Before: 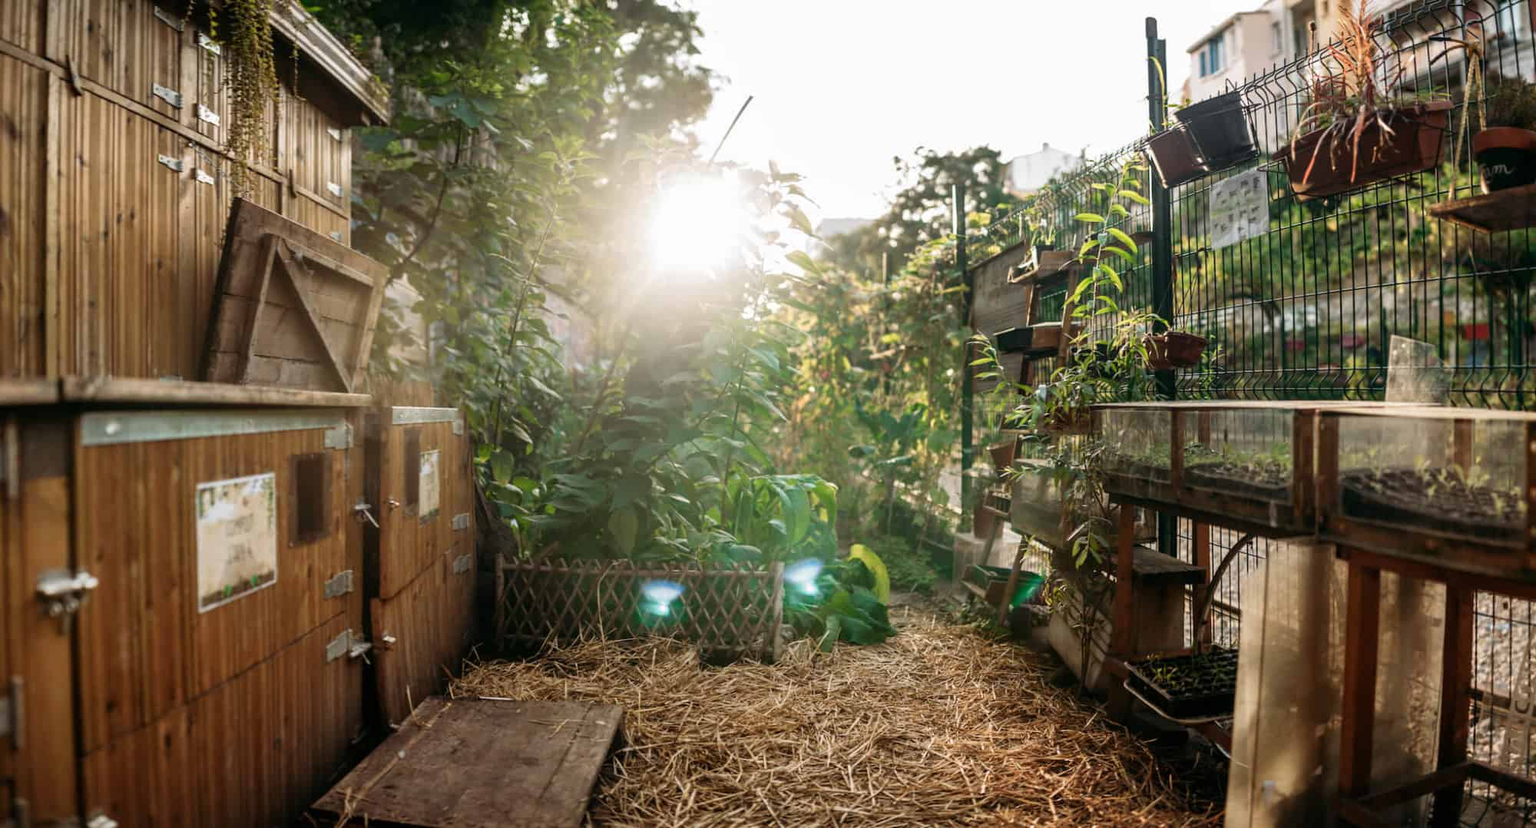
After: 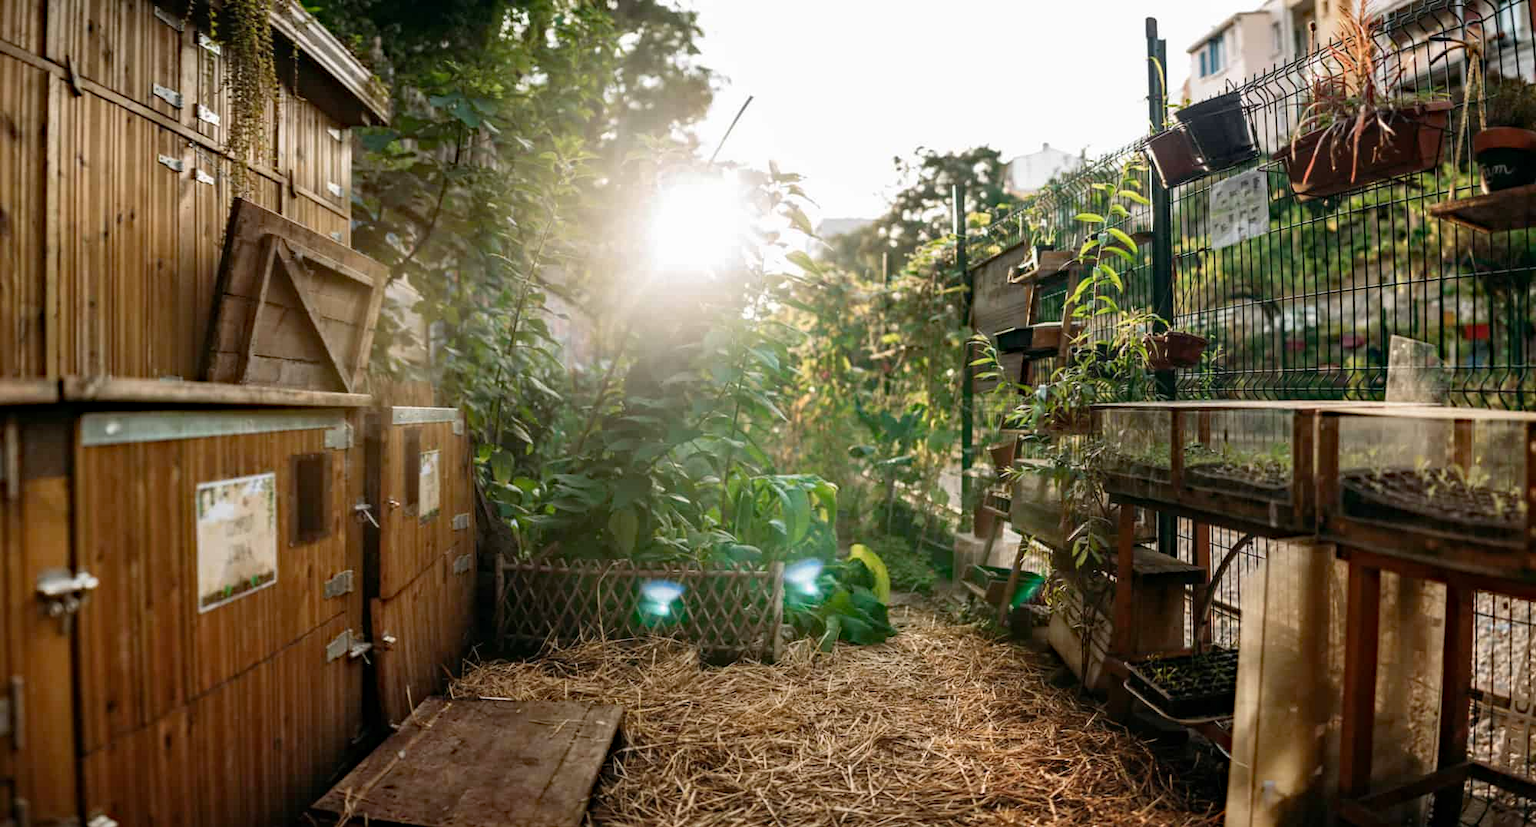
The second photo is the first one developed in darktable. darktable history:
haze removal: strength 0.493, distance 0.424, adaptive false
